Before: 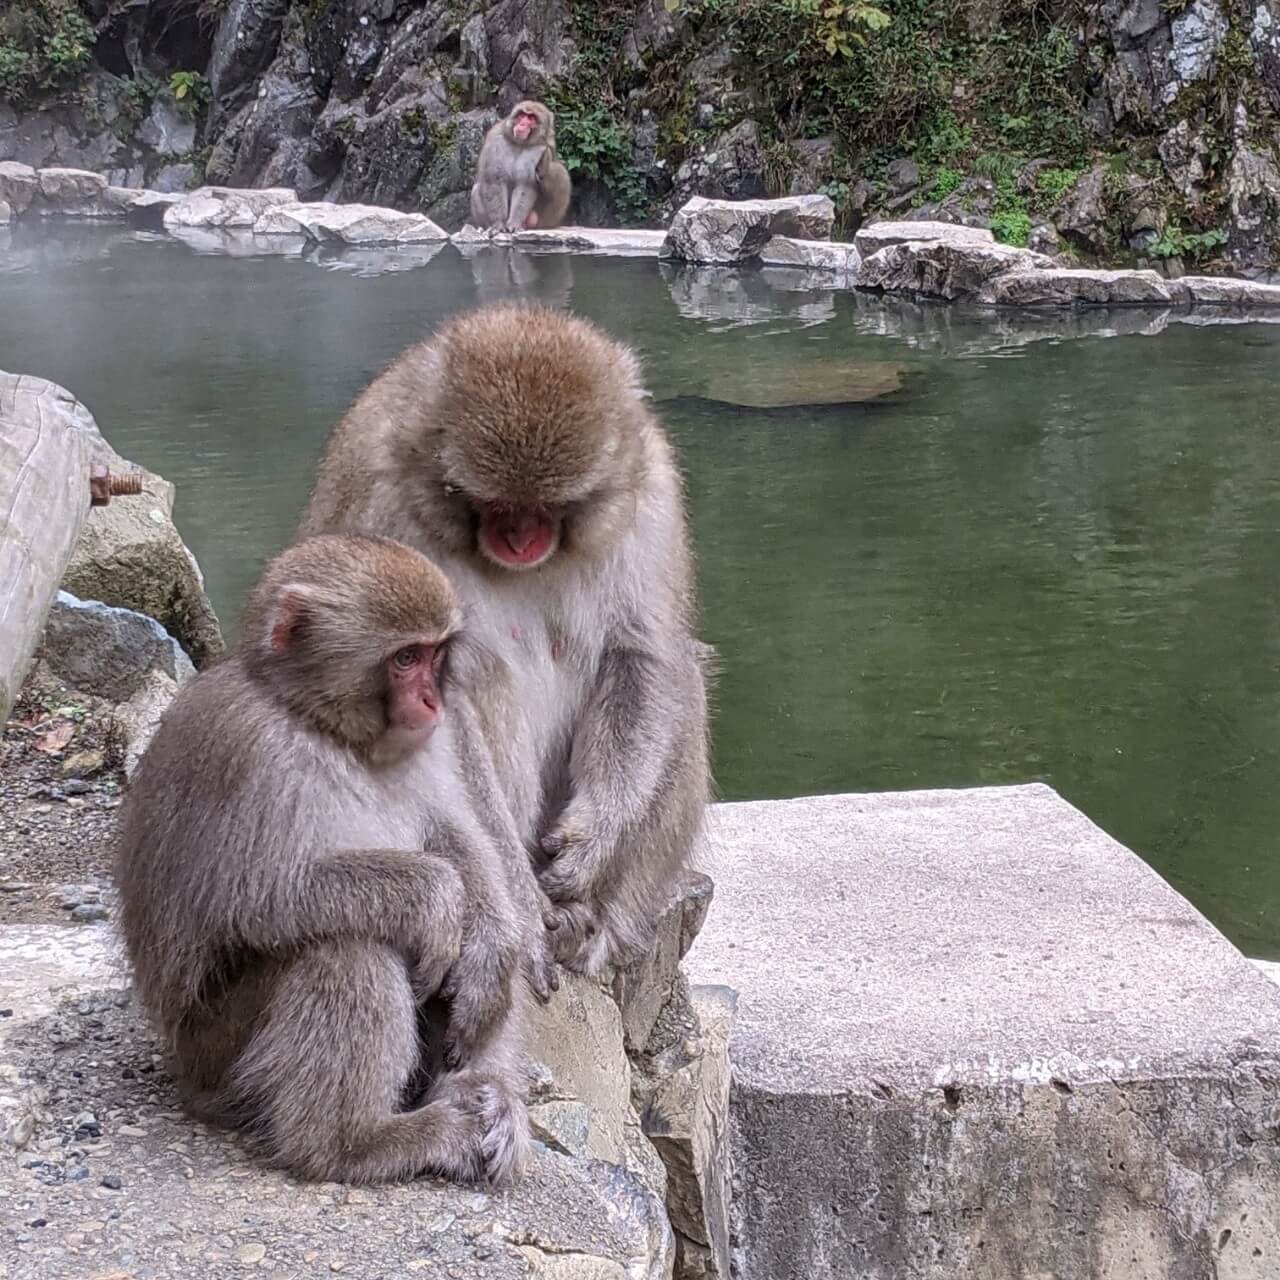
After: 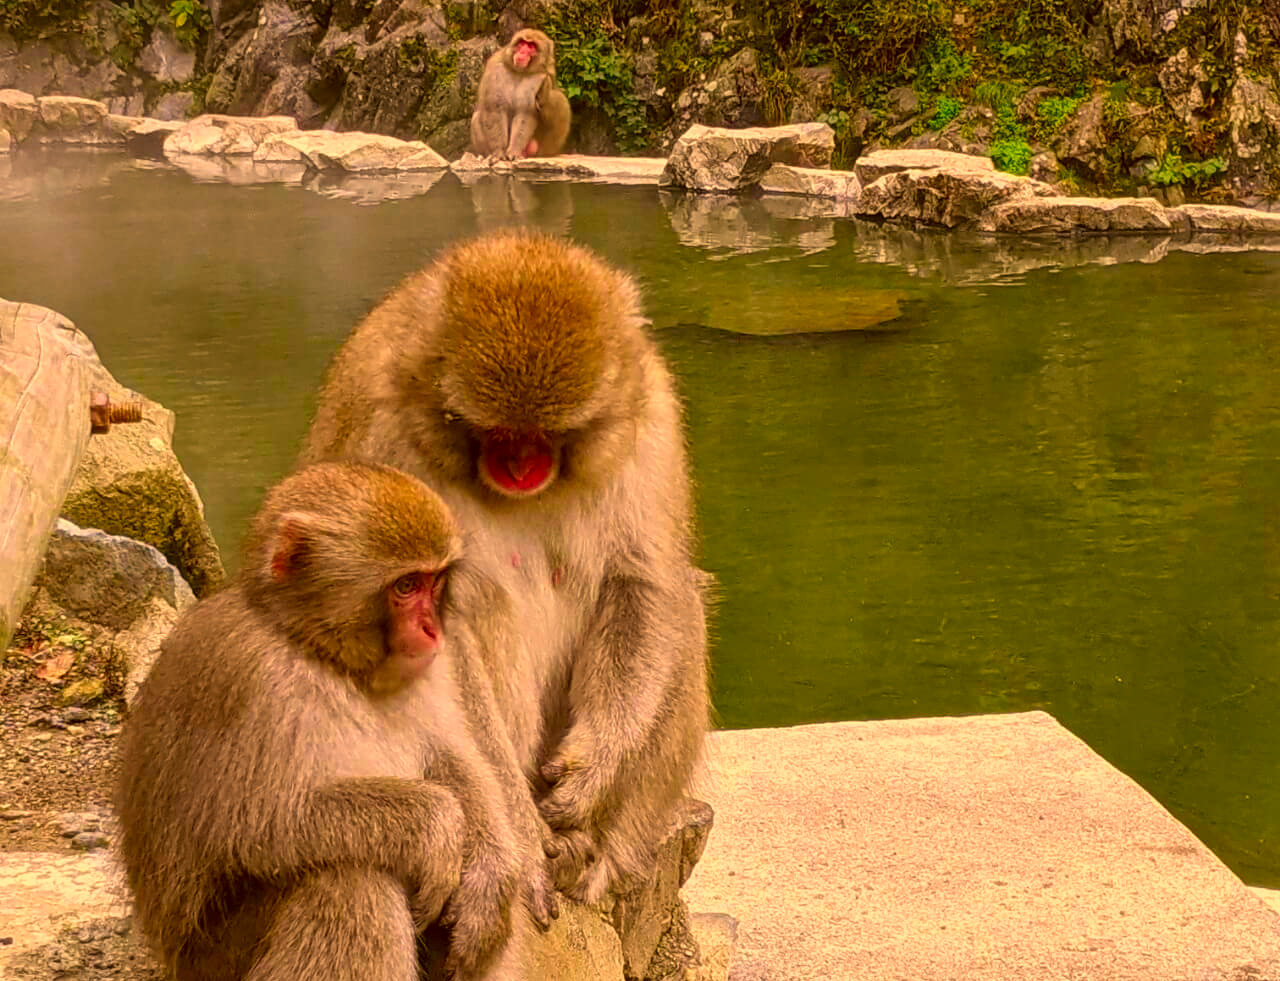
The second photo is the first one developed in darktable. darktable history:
tone equalizer: on, module defaults
crop: top 5.667%, bottom 17.637%
color correction: highlights a* 10.44, highlights b* 30.04, shadows a* 2.73, shadows b* 17.51, saturation 1.72
